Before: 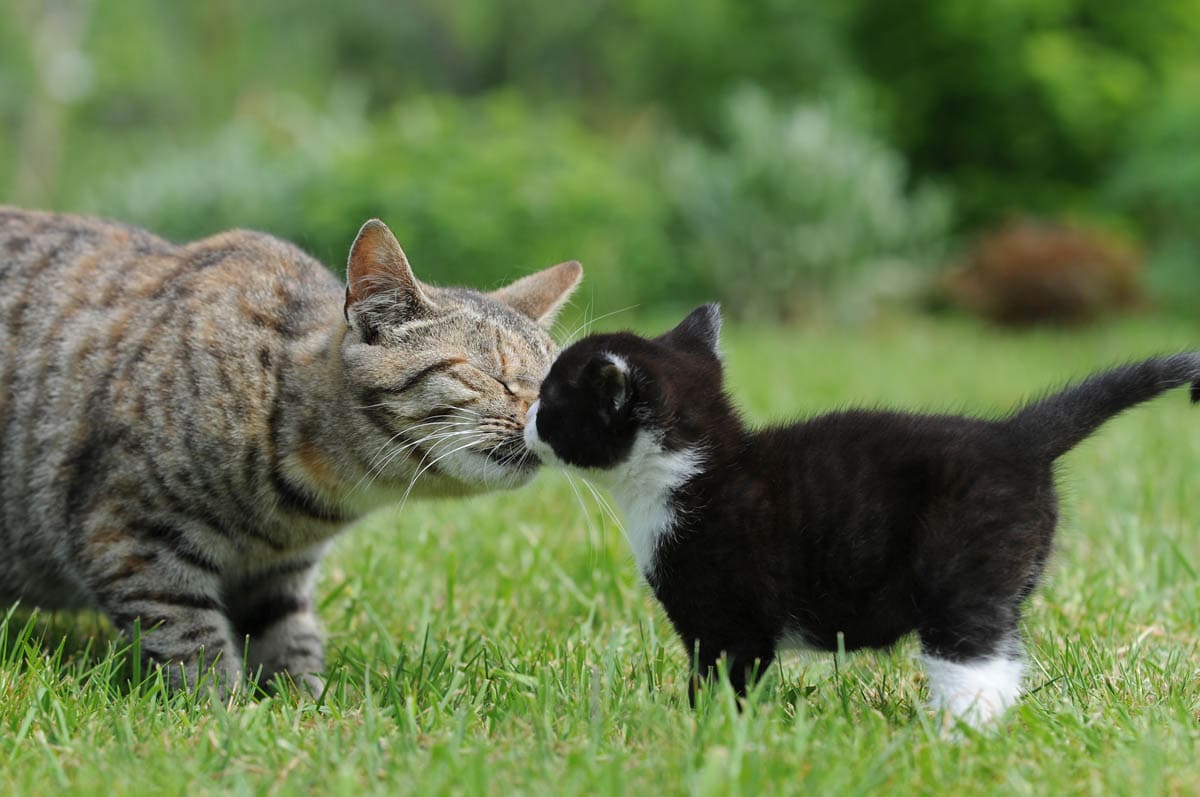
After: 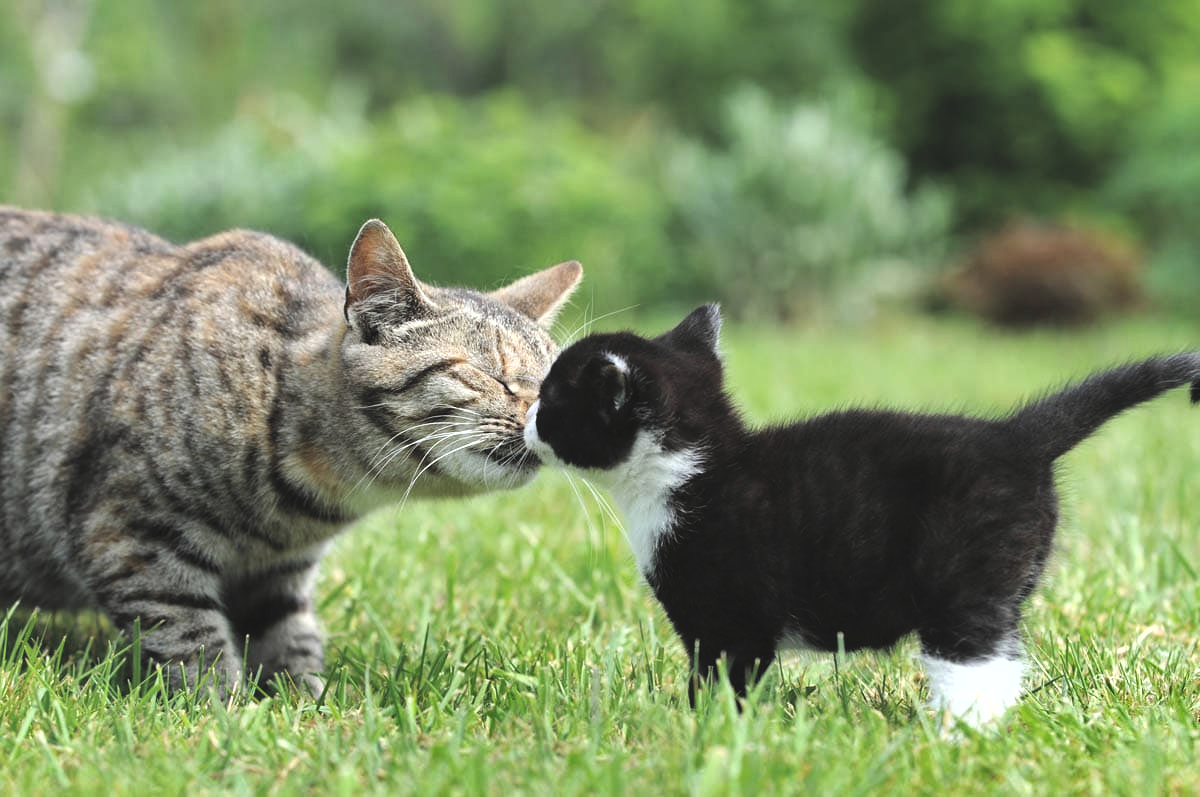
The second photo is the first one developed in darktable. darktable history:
shadows and highlights: low approximation 0.01, soften with gaussian
exposure: black level correction -0.015, compensate highlight preservation false
levels: levels [0.129, 0.519, 0.867]
contrast brightness saturation: brightness 0.15
